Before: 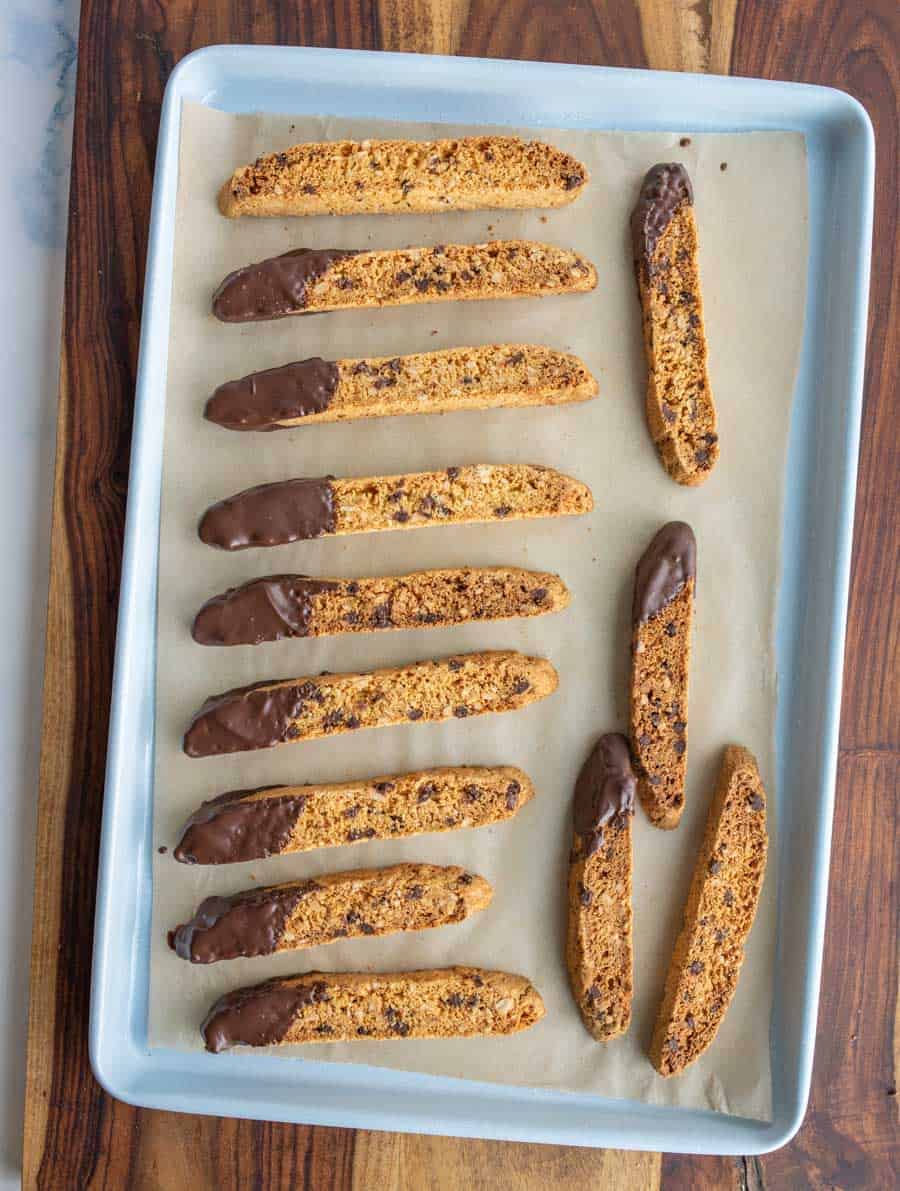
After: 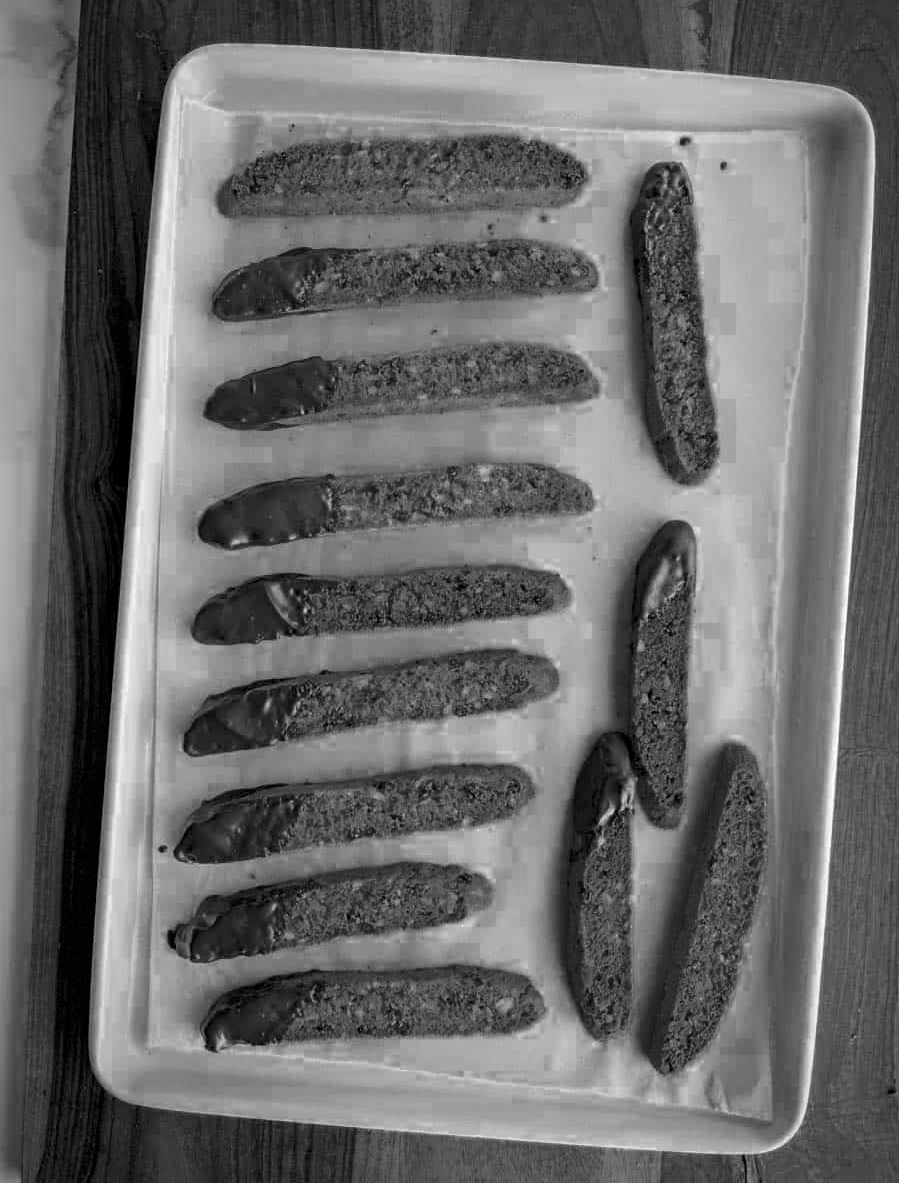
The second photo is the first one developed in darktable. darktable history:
color zones: curves: ch0 [(0.002, 0.429) (0.121, 0.212) (0.198, 0.113) (0.276, 0.344) (0.331, 0.541) (0.41, 0.56) (0.482, 0.289) (0.619, 0.227) (0.721, 0.18) (0.821, 0.435) (0.928, 0.555) (1, 0.587)]; ch1 [(0, 0) (0.143, 0) (0.286, 0) (0.429, 0) (0.571, 0) (0.714, 0) (0.857, 0)]
crop: top 0.086%, bottom 0.134%
vignetting: fall-off radius 70.48%, brightness -0.406, saturation -0.293, automatic ratio true, dithering 8-bit output
tone equalizer: on, module defaults
exposure: black level correction 0.013, compensate highlight preservation false
color balance rgb: perceptual saturation grading › global saturation 30.425%, global vibrance 20%
contrast brightness saturation: contrast 0.101, saturation -0.285
